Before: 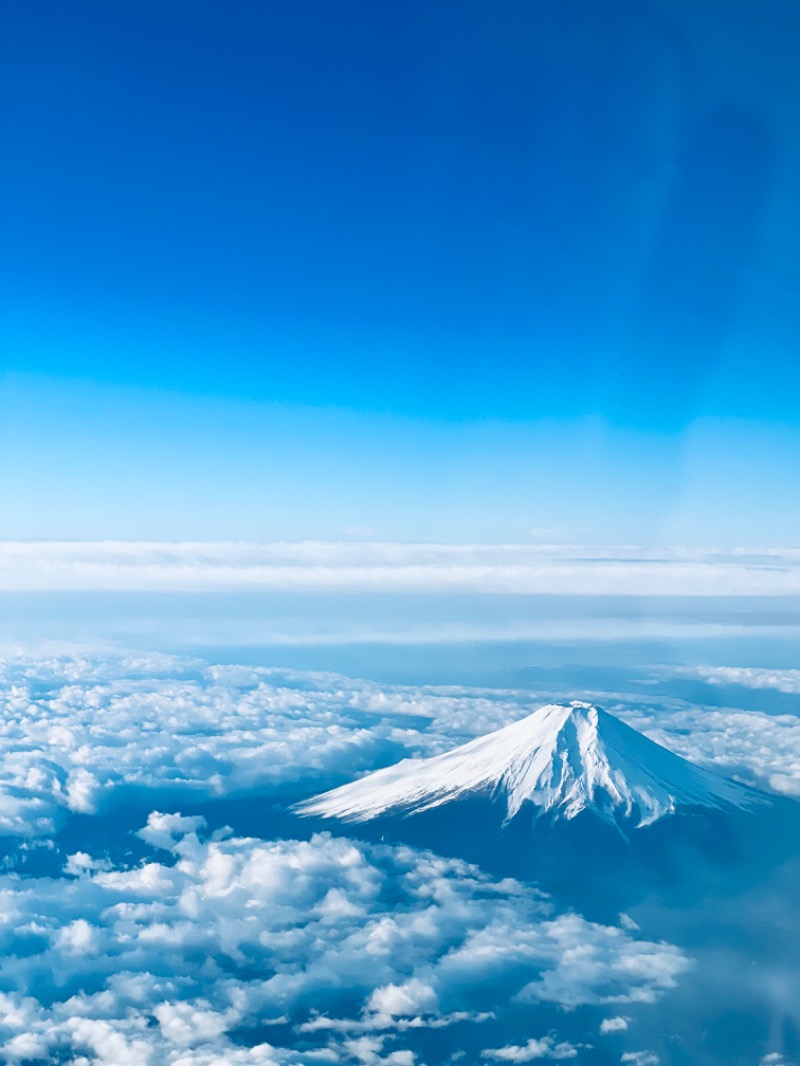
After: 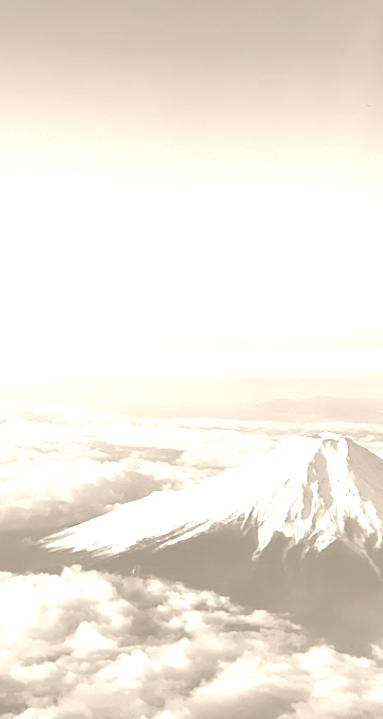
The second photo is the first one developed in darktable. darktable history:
crop: left 31.379%, top 24.658%, right 20.326%, bottom 6.628%
colorize: hue 34.49°, saturation 35.33%, source mix 100%, version 1
rotate and perspective: rotation -0.45°, automatic cropping original format, crop left 0.008, crop right 0.992, crop top 0.012, crop bottom 0.988
